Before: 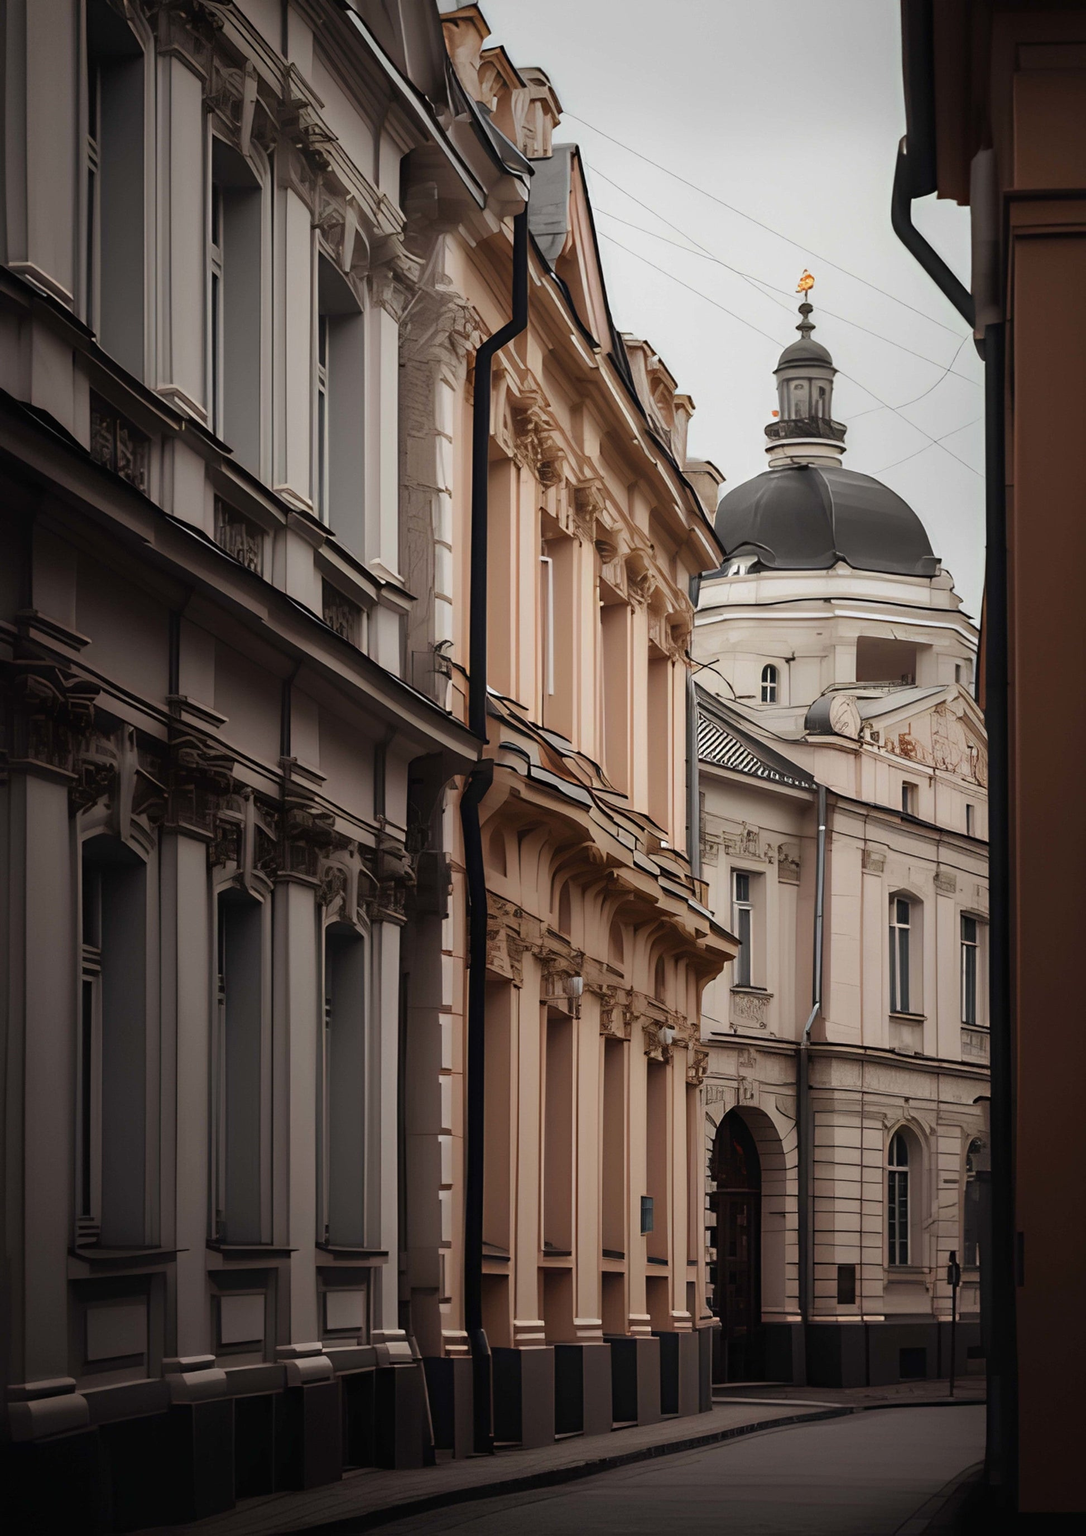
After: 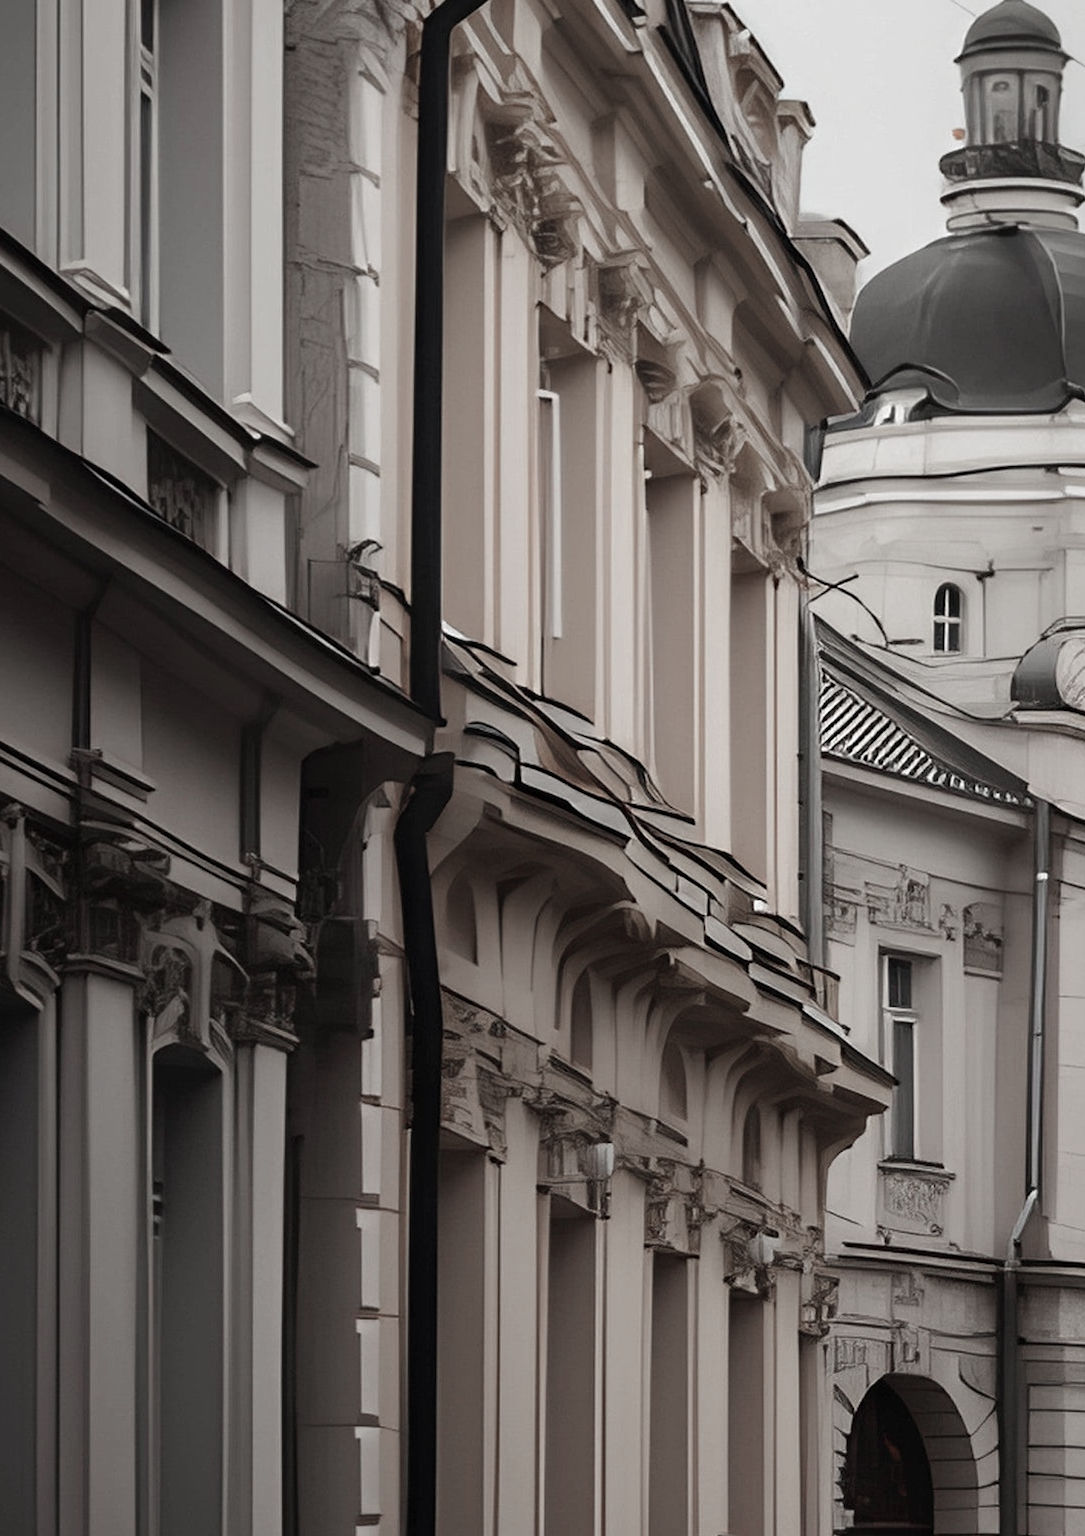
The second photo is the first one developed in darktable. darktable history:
color zones: curves: ch1 [(0, 0.34) (0.143, 0.164) (0.286, 0.152) (0.429, 0.176) (0.571, 0.173) (0.714, 0.188) (0.857, 0.199) (1, 0.34)]
crop and rotate: left 22.13%, top 22.054%, right 22.026%, bottom 22.102%
